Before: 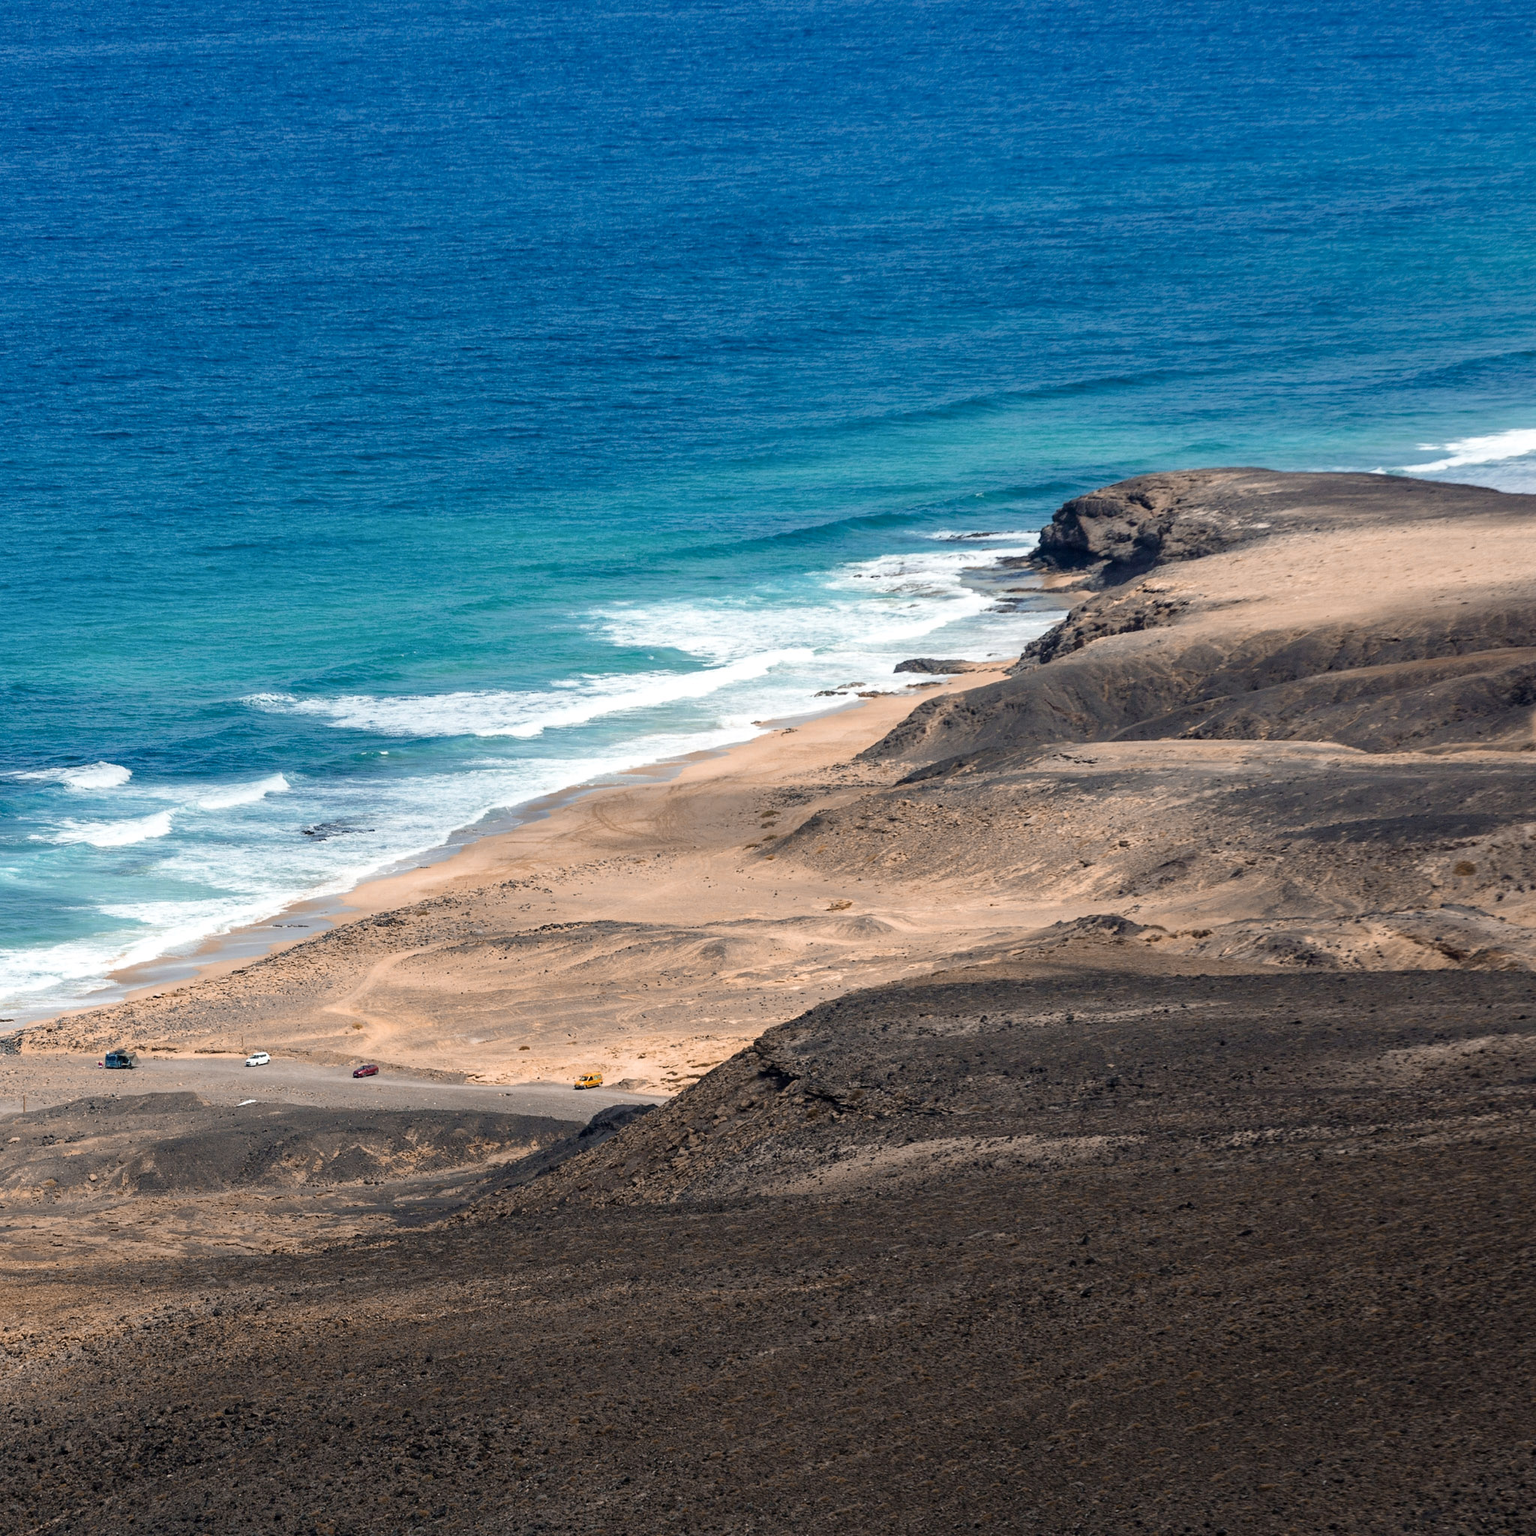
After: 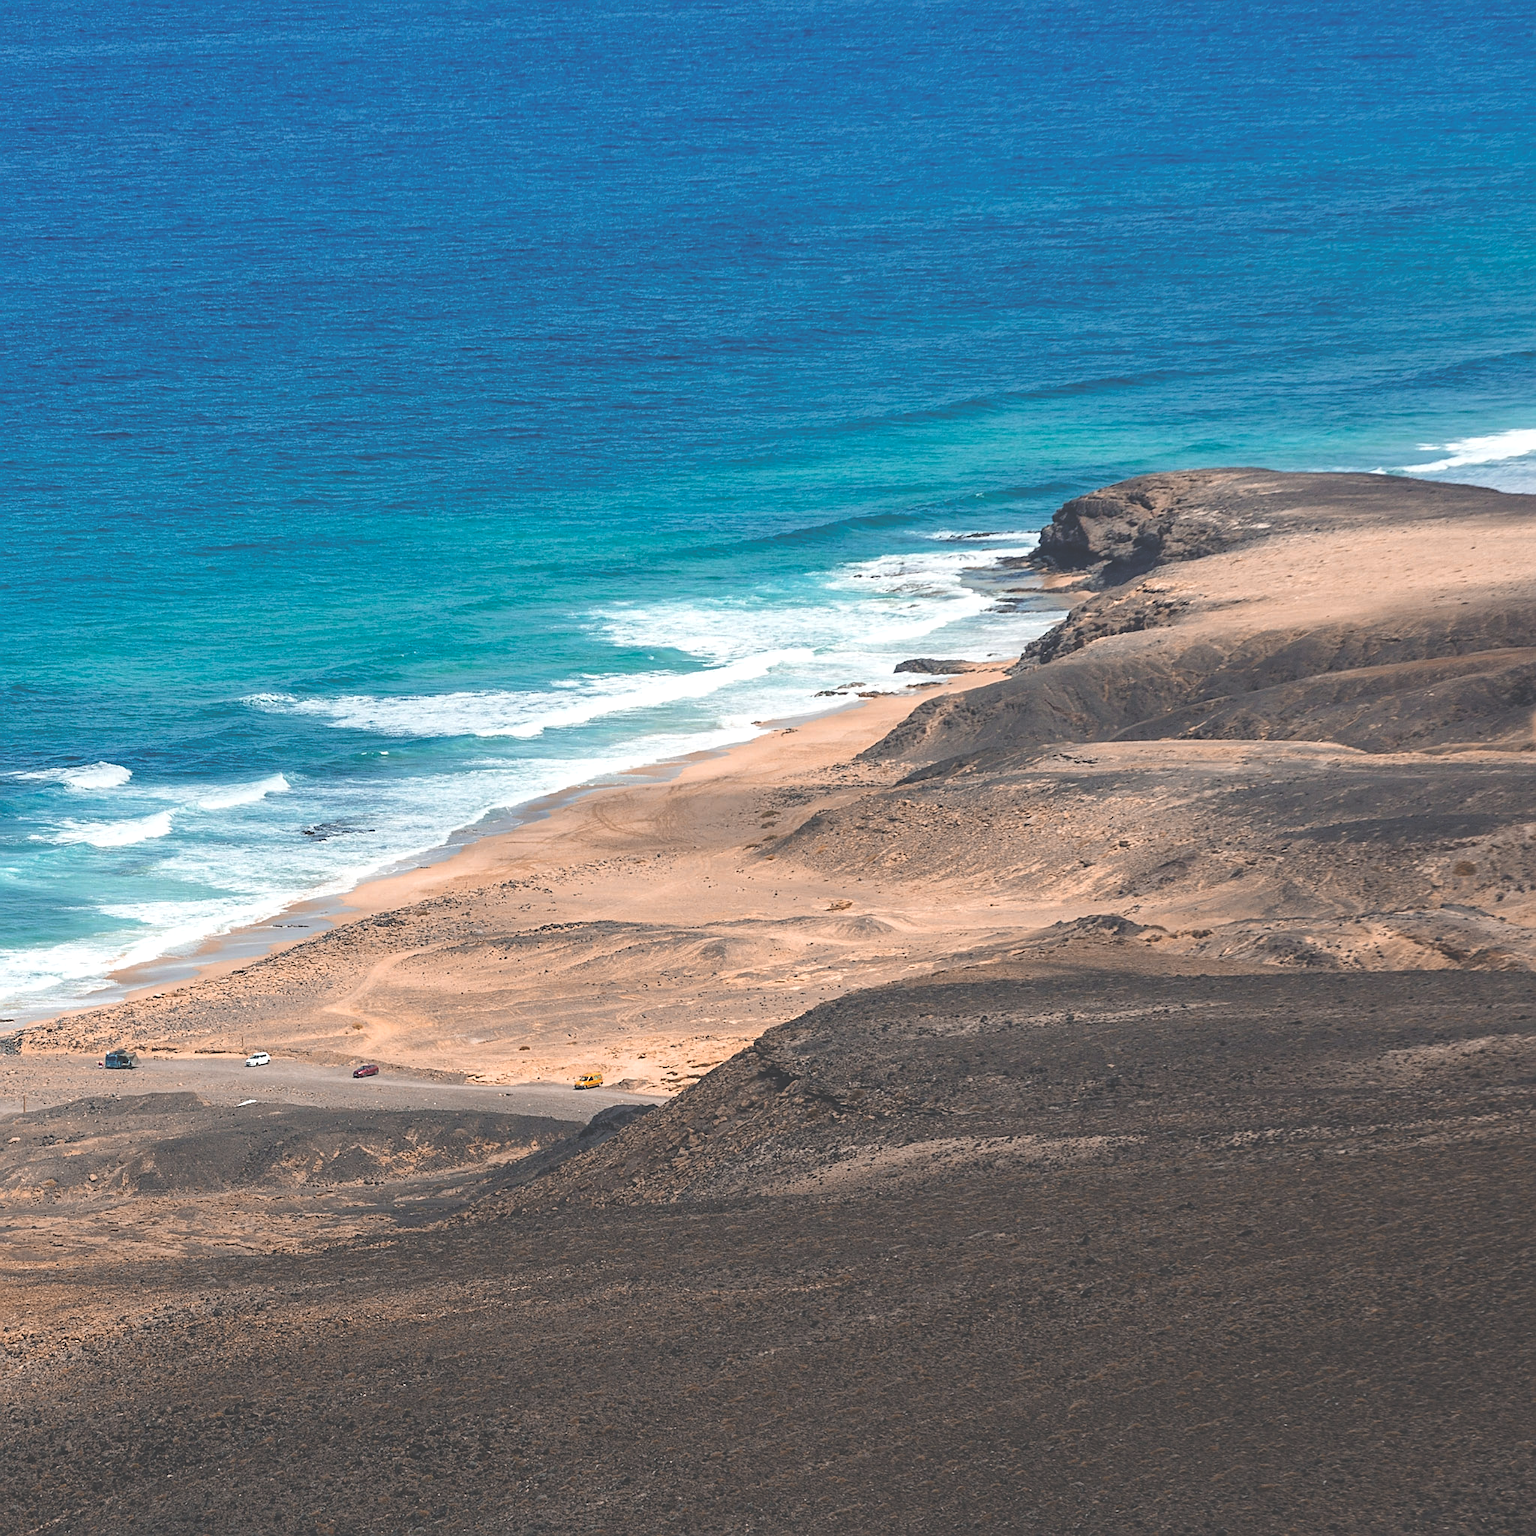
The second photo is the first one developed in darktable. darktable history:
exposure: black level correction -0.041, exposure 0.064 EV, compensate highlight preservation false
sharpen: on, module defaults
